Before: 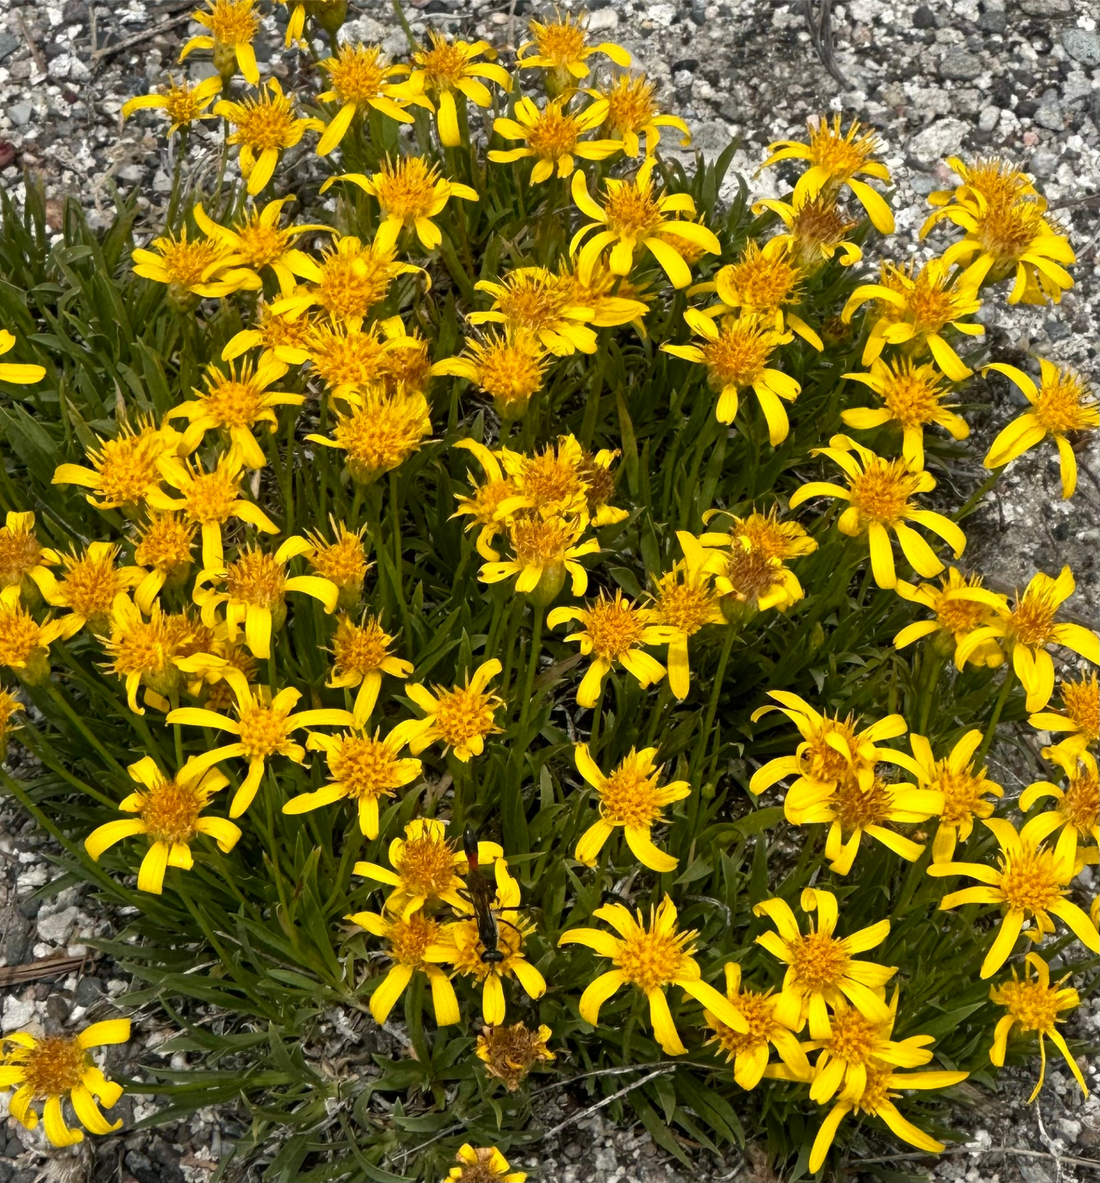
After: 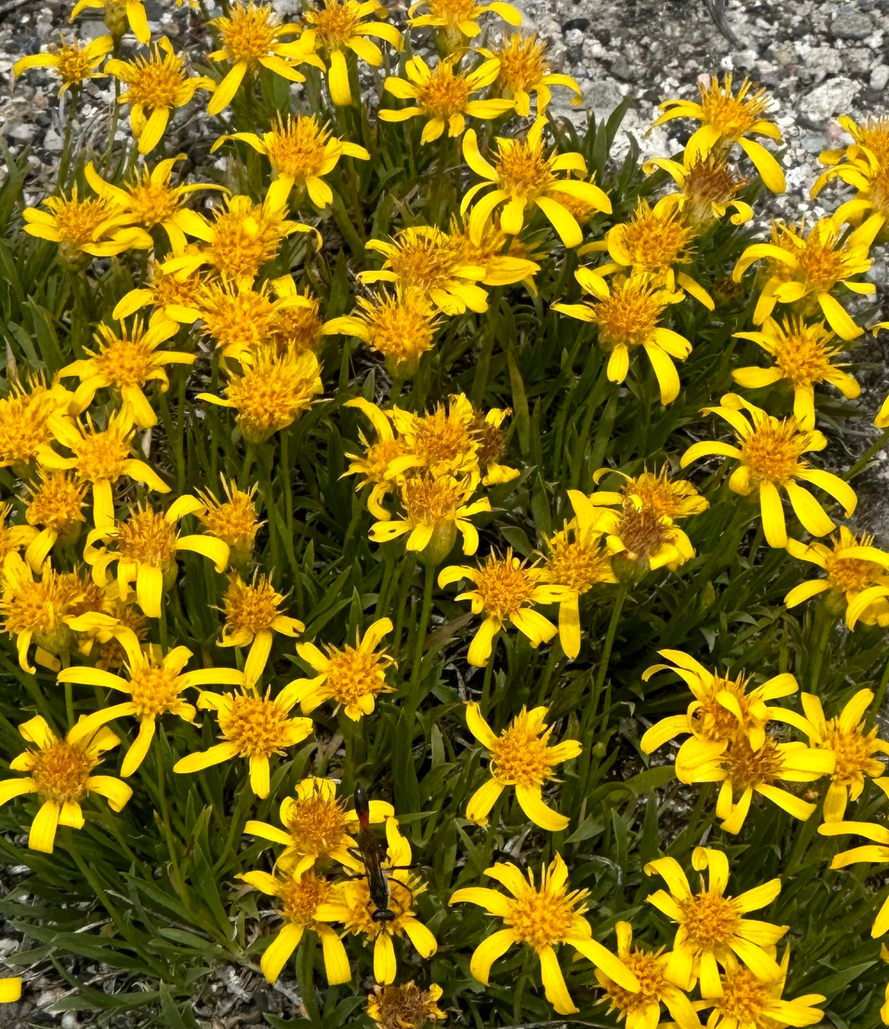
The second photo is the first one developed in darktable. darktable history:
tone equalizer: on, module defaults
crop: left 9.929%, top 3.475%, right 9.188%, bottom 9.529%
